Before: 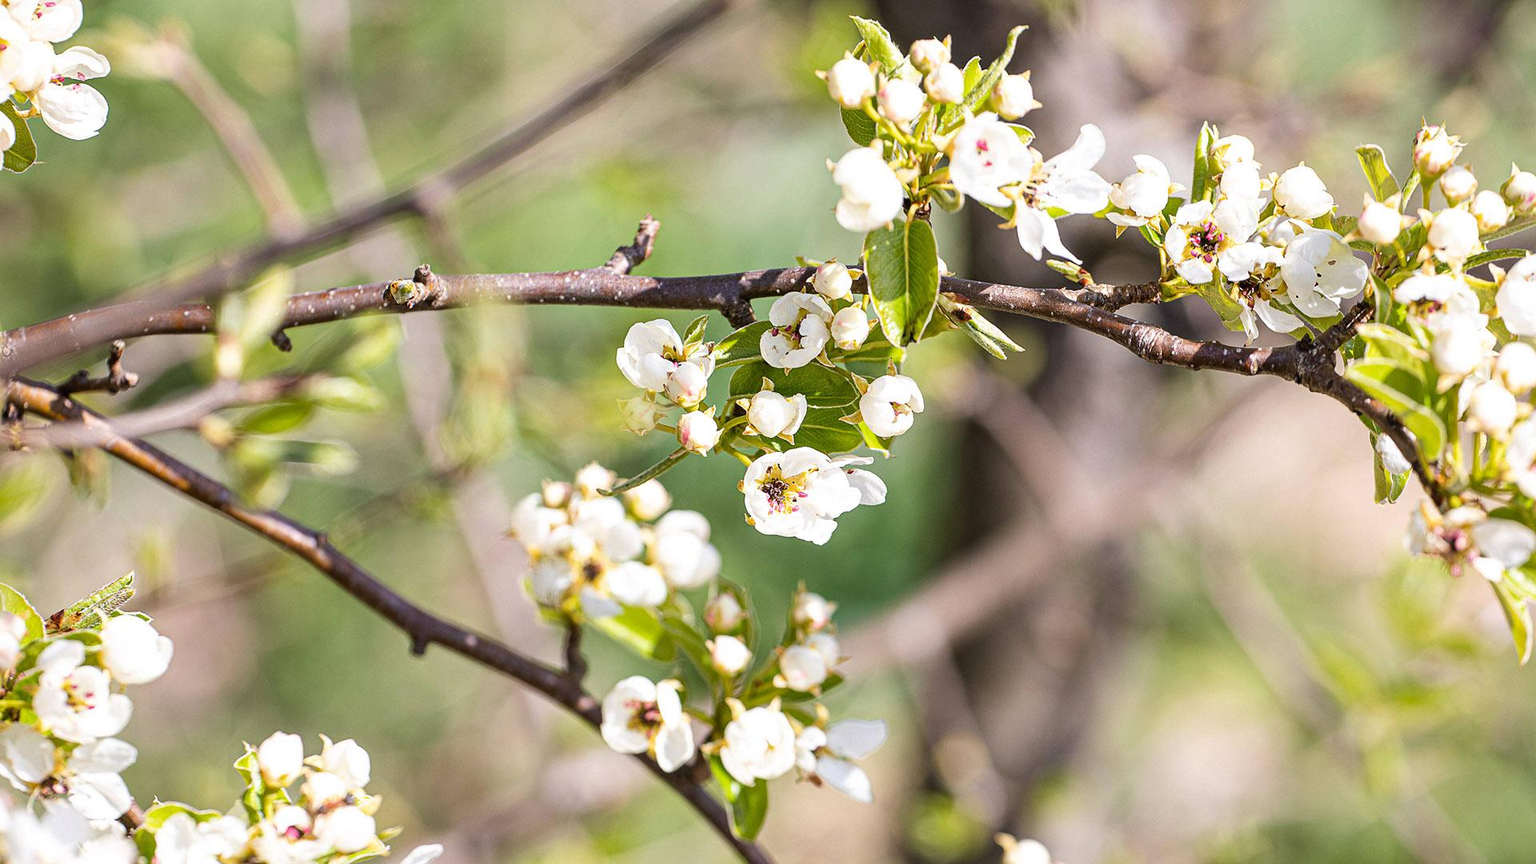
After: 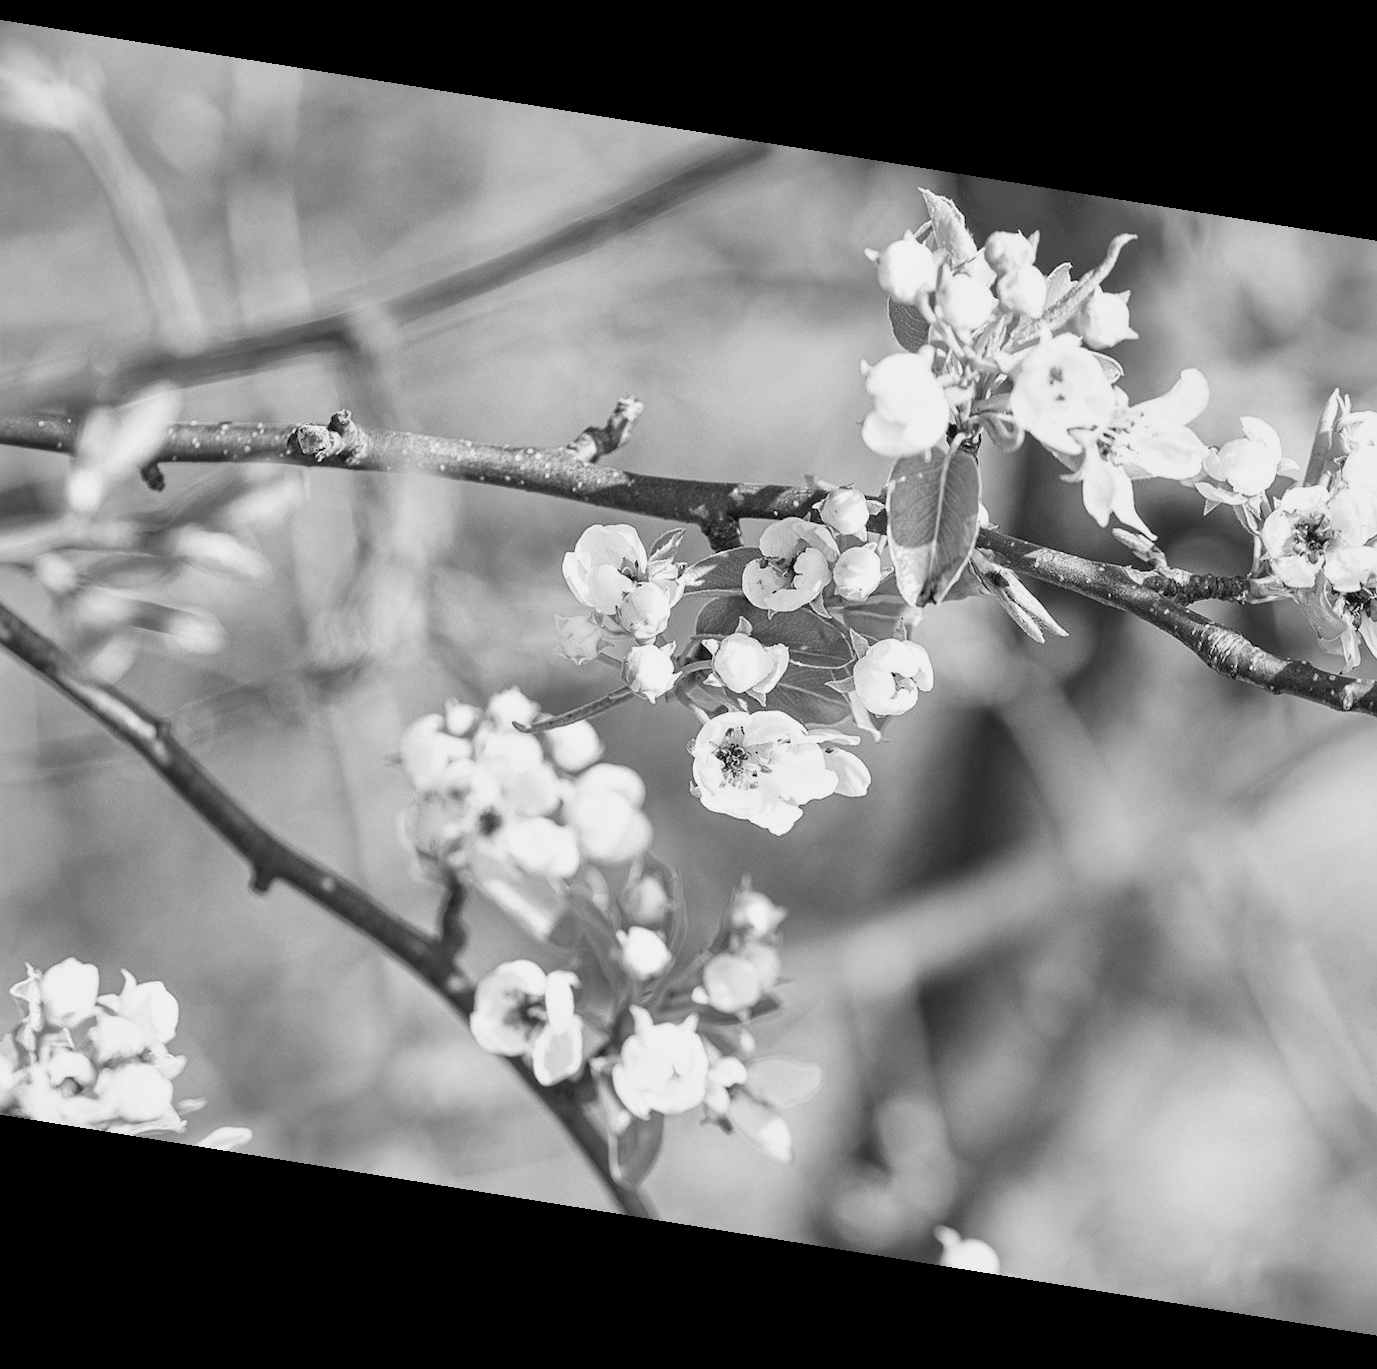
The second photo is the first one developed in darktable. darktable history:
crop and rotate: left 14.436%, right 18.898%
contrast brightness saturation: contrast 0.2, brightness 0.15, saturation 0.14
shadows and highlights: on, module defaults
rotate and perspective: rotation 9.12°, automatic cropping off
monochrome: a -92.57, b 58.91
